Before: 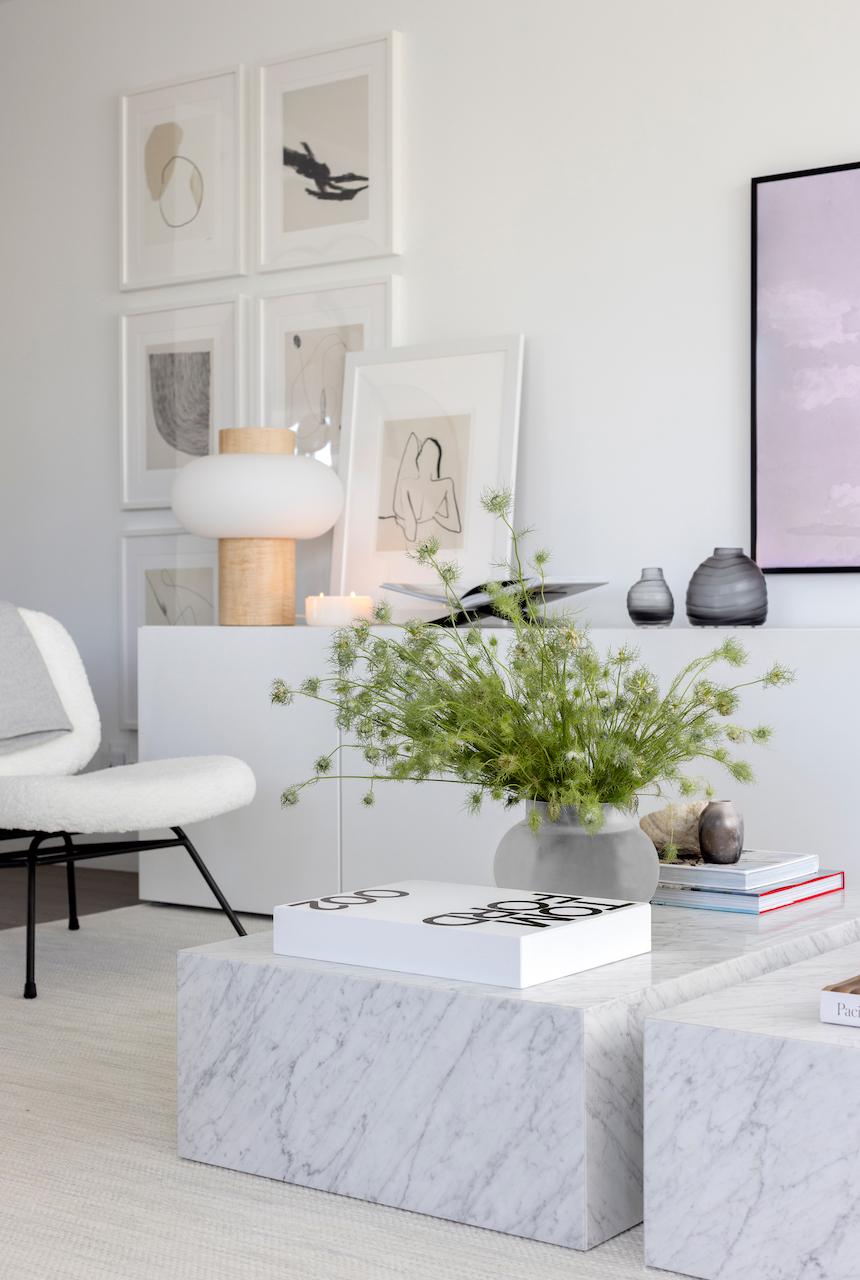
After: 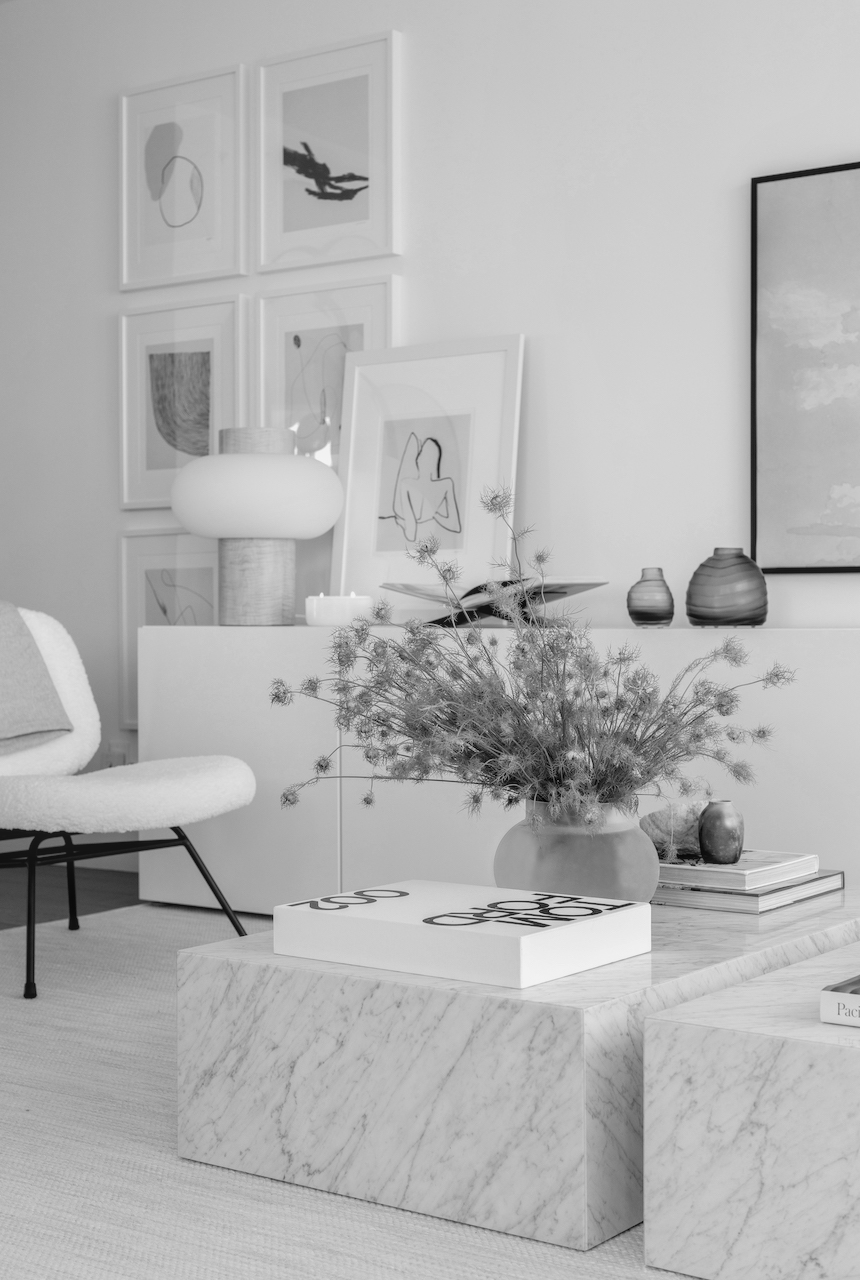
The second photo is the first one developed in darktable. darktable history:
lowpass: radius 0.1, contrast 0.85, saturation 1.1, unbound 0
monochrome: on, module defaults
local contrast: on, module defaults
